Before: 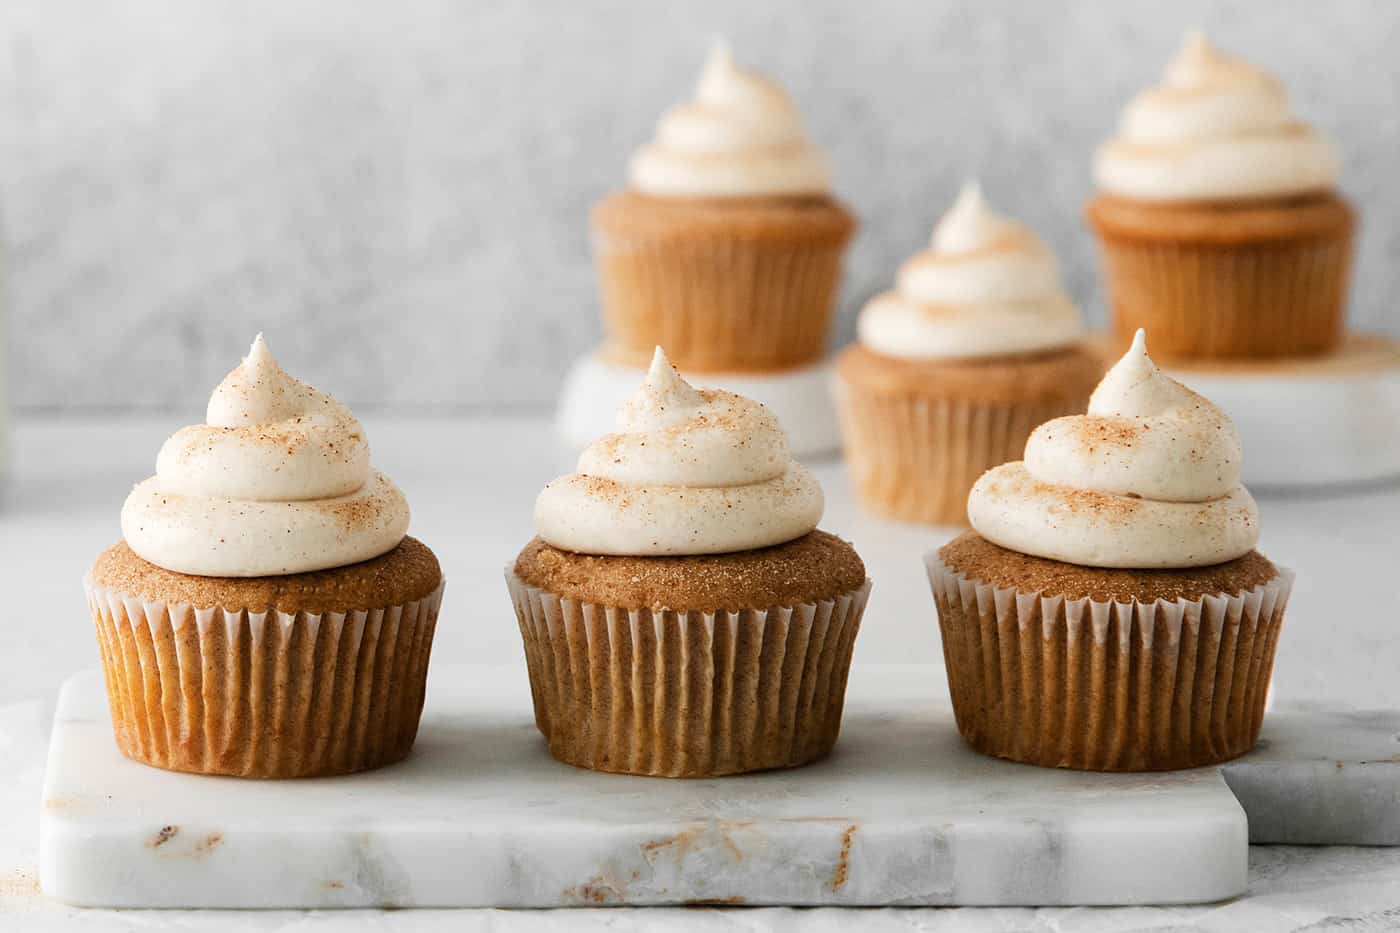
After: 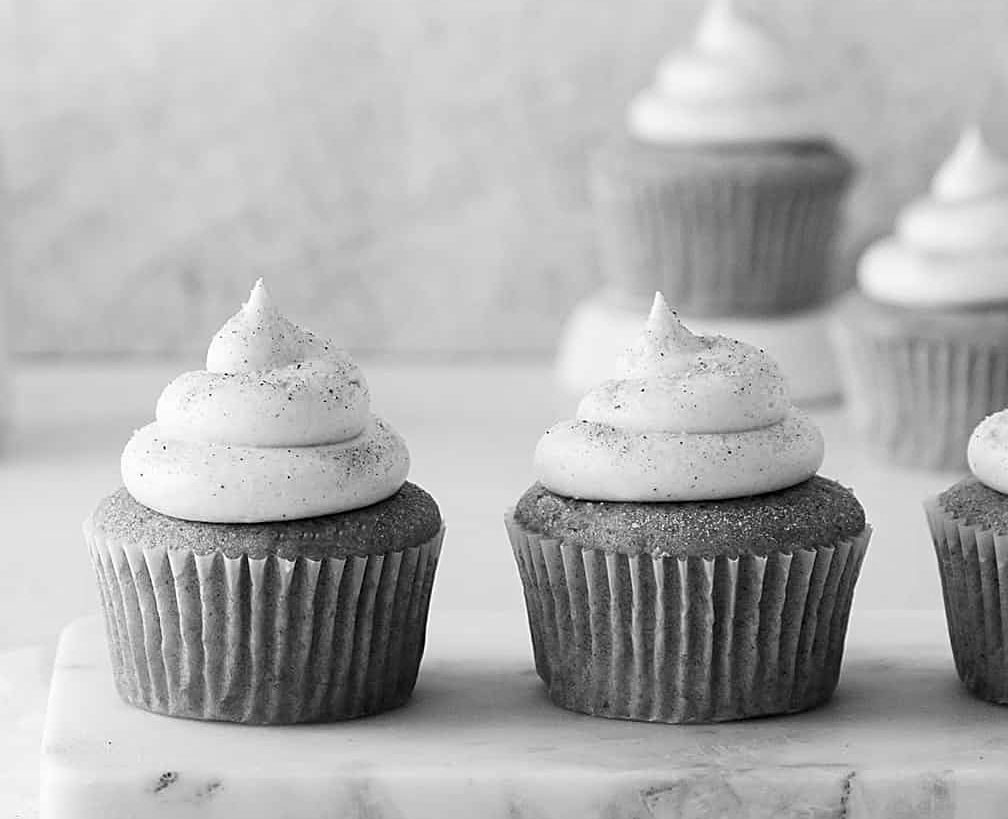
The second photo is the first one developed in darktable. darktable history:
crop: top 5.803%, right 27.864%, bottom 5.804%
sharpen: on, module defaults
white balance: emerald 1
monochrome: on, module defaults
